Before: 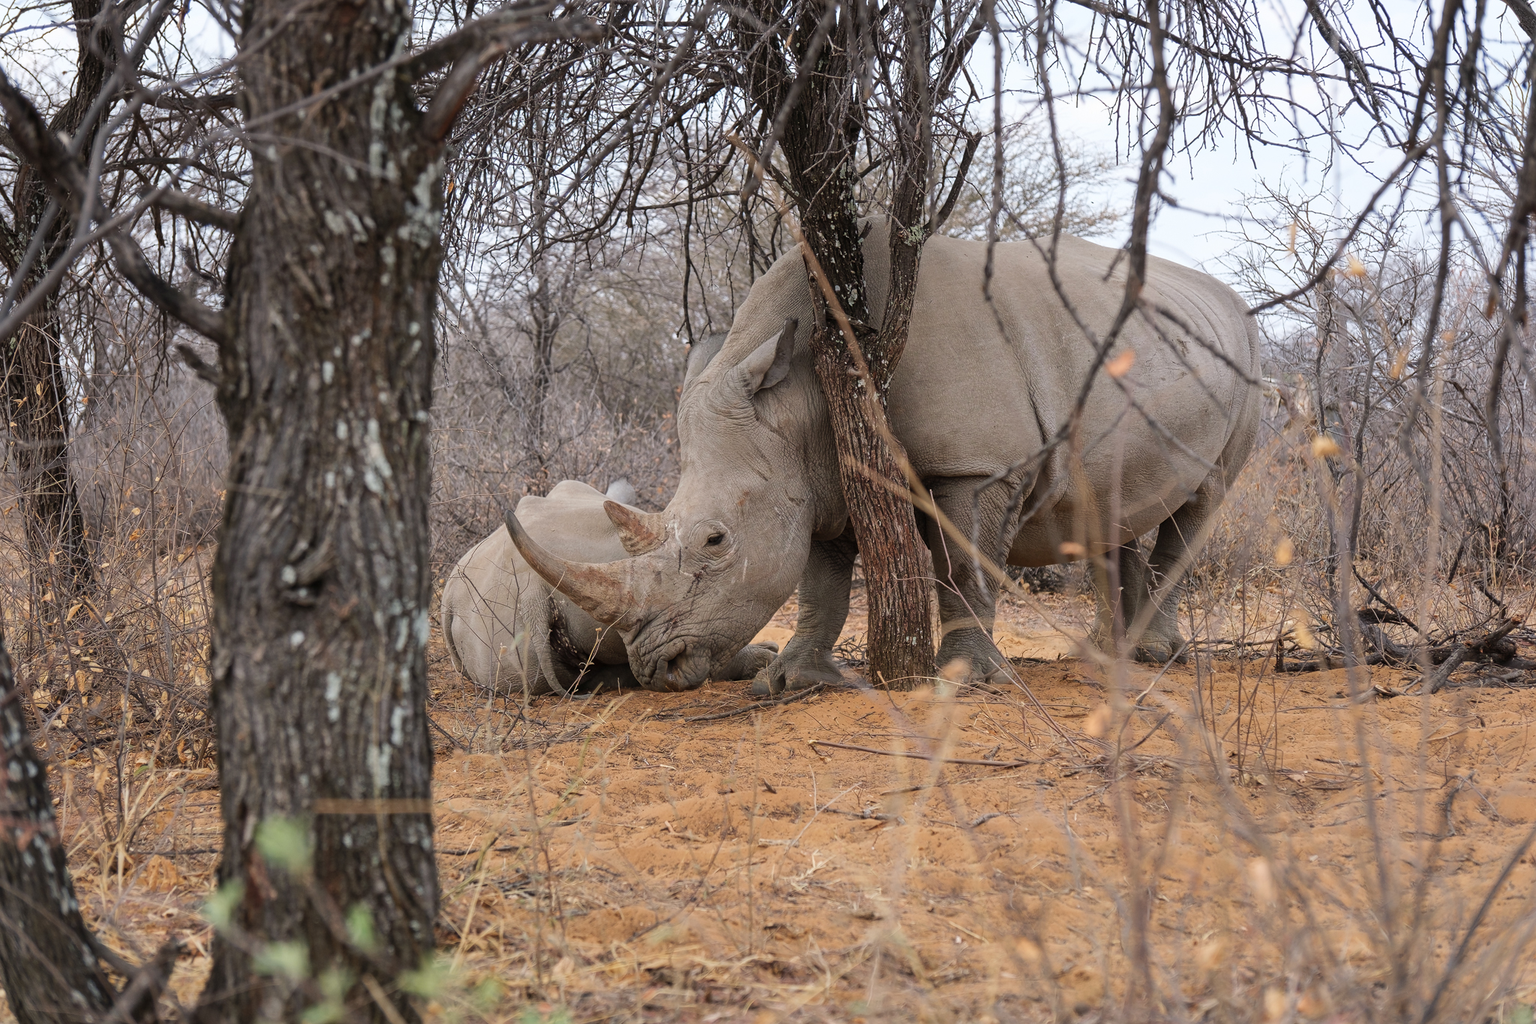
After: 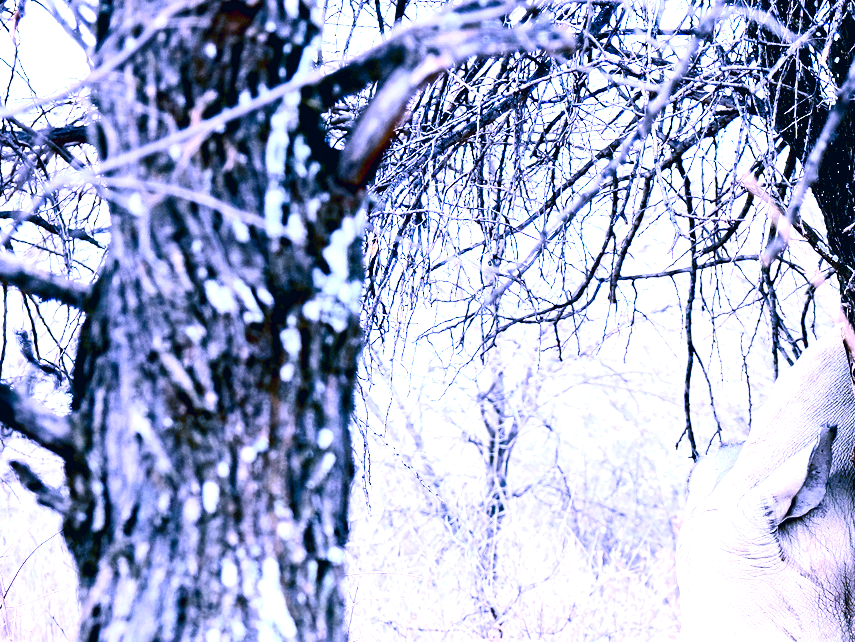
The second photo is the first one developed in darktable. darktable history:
crop and rotate: left 11.118%, top 0.048%, right 47.107%, bottom 52.942%
color calibration: illuminant custom, x 0.46, y 0.429, temperature 2614.8 K
exposure: black level correction 0.014, exposure 1.784 EV, compensate highlight preservation false
color correction: highlights a* 10.38, highlights b* 13.96, shadows a* -9.99, shadows b* -15.07
tone equalizer: -8 EV -0.726 EV, -7 EV -0.707 EV, -6 EV -0.574 EV, -5 EV -0.397 EV, -3 EV 0.379 EV, -2 EV 0.6 EV, -1 EV 0.693 EV, +0 EV 0.729 EV, mask exposure compensation -0.486 EV
contrast brightness saturation: contrast 0.287
